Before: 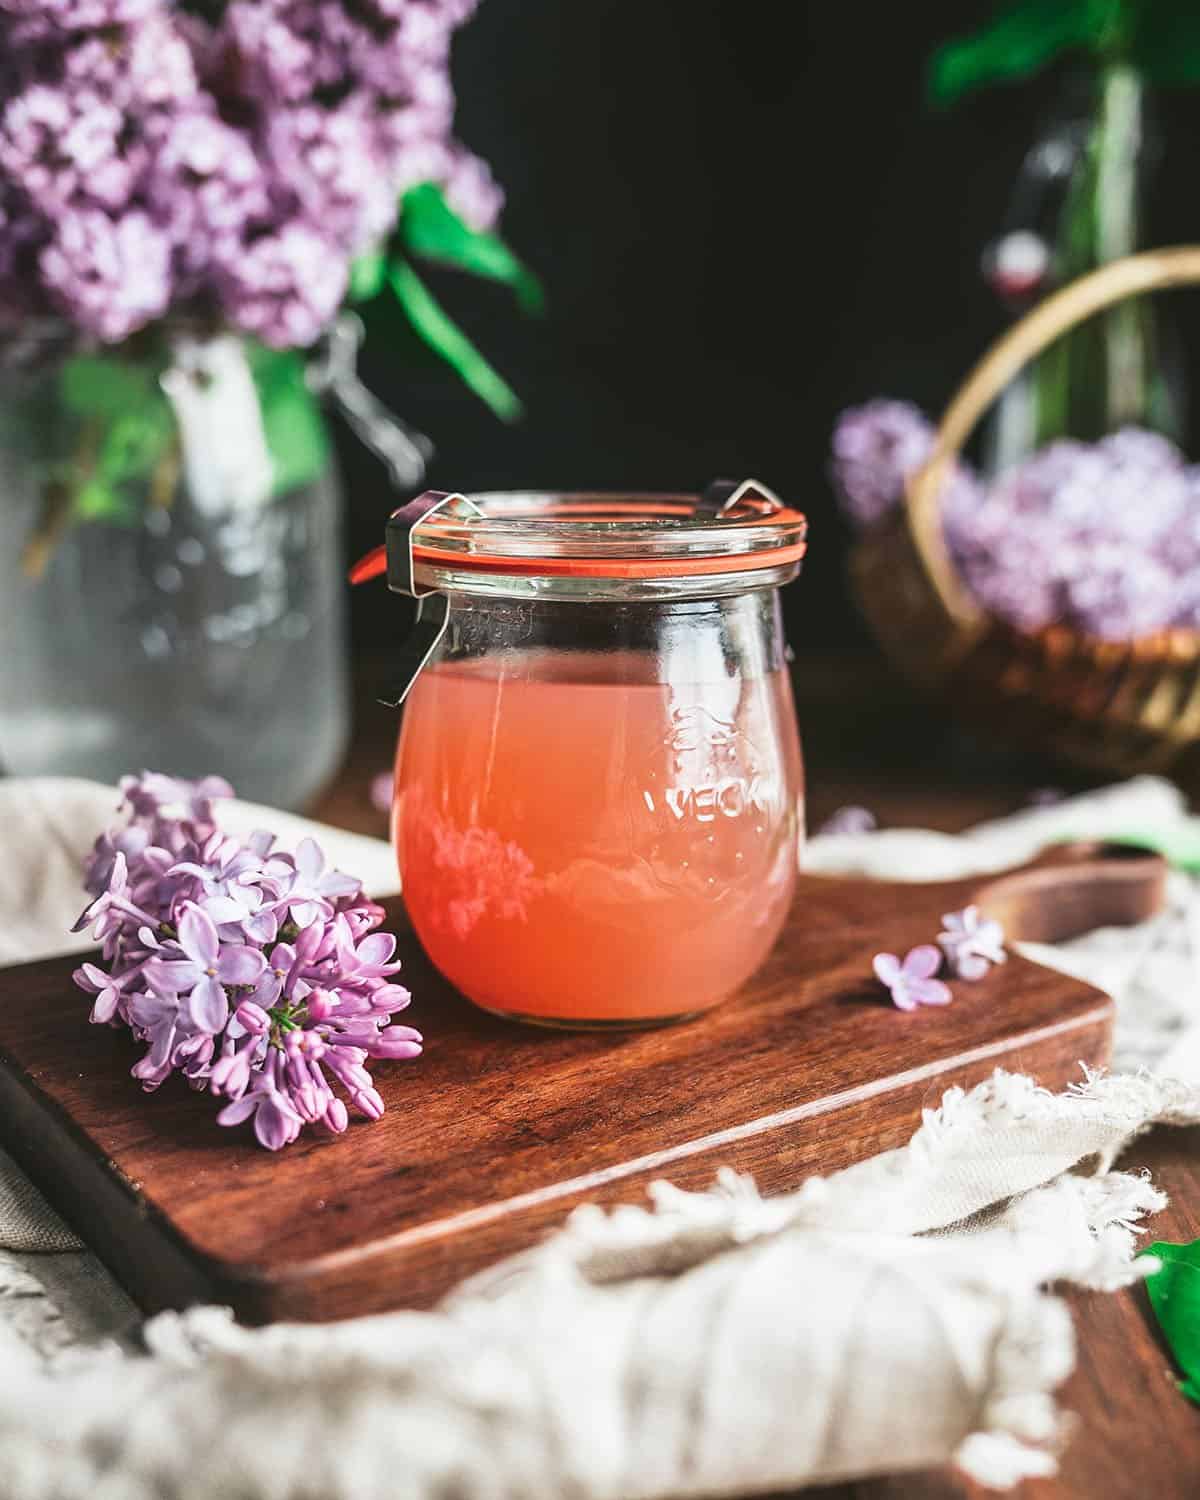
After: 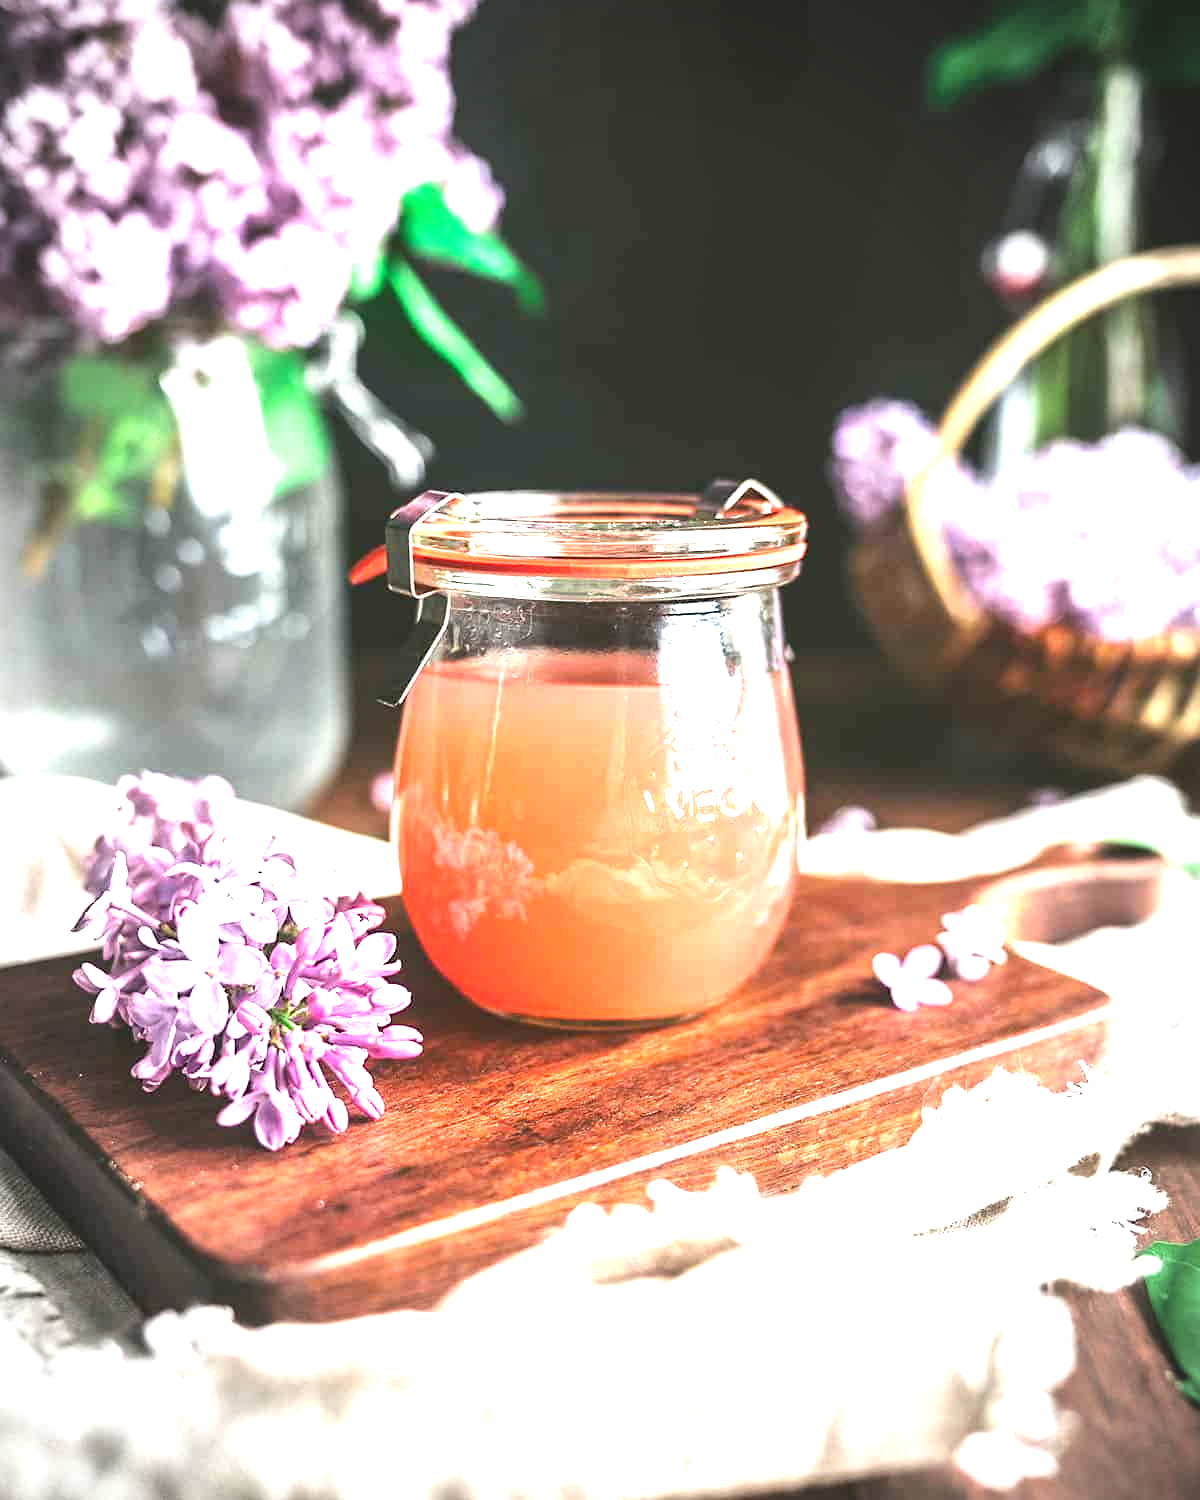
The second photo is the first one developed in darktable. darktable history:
vignetting: automatic ratio true
sharpen: radius 5.358, amount 0.317, threshold 26.408
exposure: black level correction 0, exposure 1.581 EV, compensate highlight preservation false
